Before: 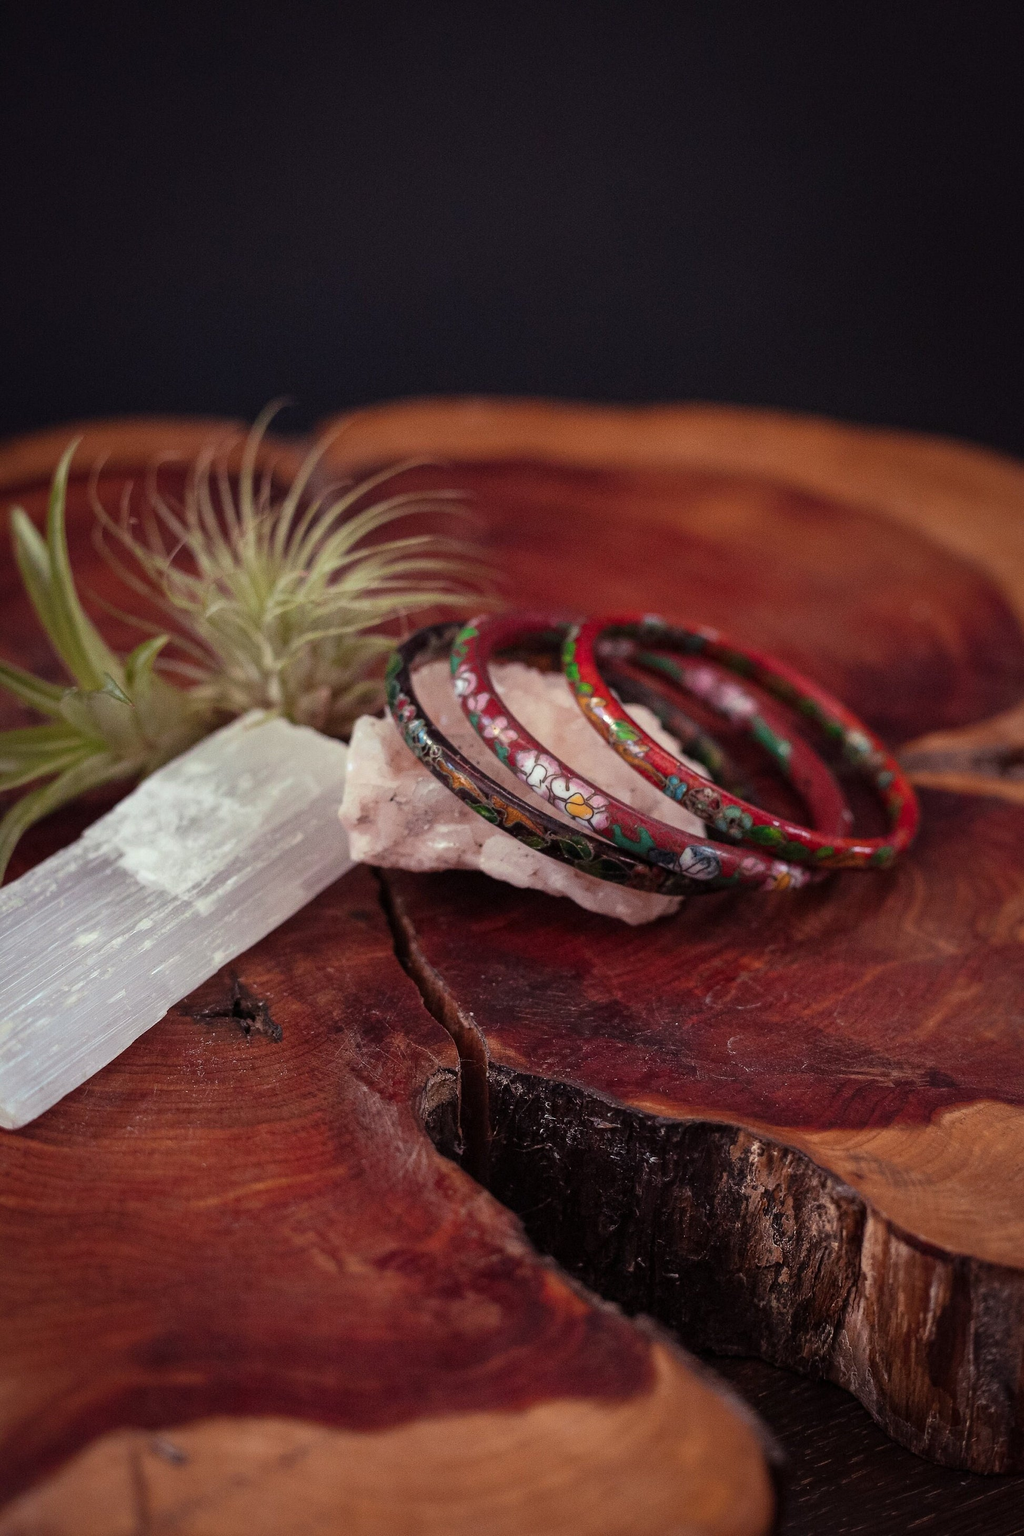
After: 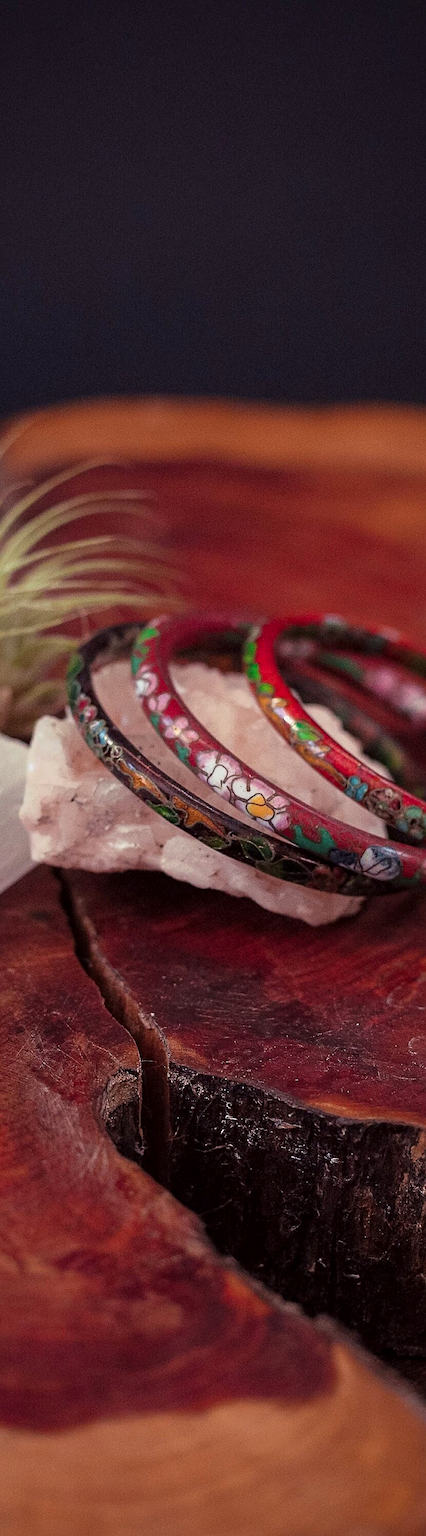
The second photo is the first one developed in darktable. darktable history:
crop: left 31.229%, right 27.105%
sharpen: on, module defaults
tone curve: curves: ch0 [(0.013, 0) (0.061, 0.068) (0.239, 0.256) (0.502, 0.505) (0.683, 0.676) (0.761, 0.773) (0.858, 0.858) (0.987, 0.945)]; ch1 [(0, 0) (0.172, 0.123) (0.304, 0.267) (0.414, 0.395) (0.472, 0.473) (0.502, 0.508) (0.521, 0.528) (0.583, 0.595) (0.654, 0.673) (0.728, 0.761) (1, 1)]; ch2 [(0, 0) (0.411, 0.424) (0.485, 0.476) (0.502, 0.502) (0.553, 0.557) (0.57, 0.576) (1, 1)], color space Lab, independent channels, preserve colors none
